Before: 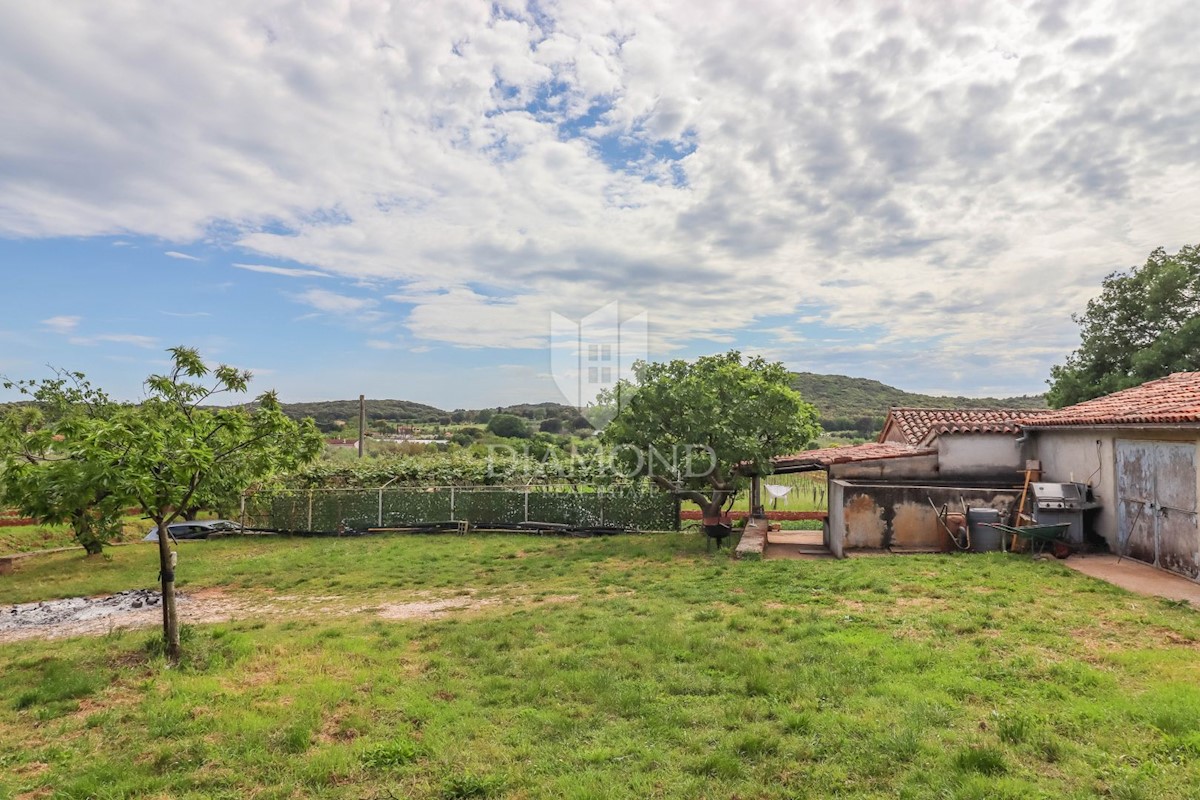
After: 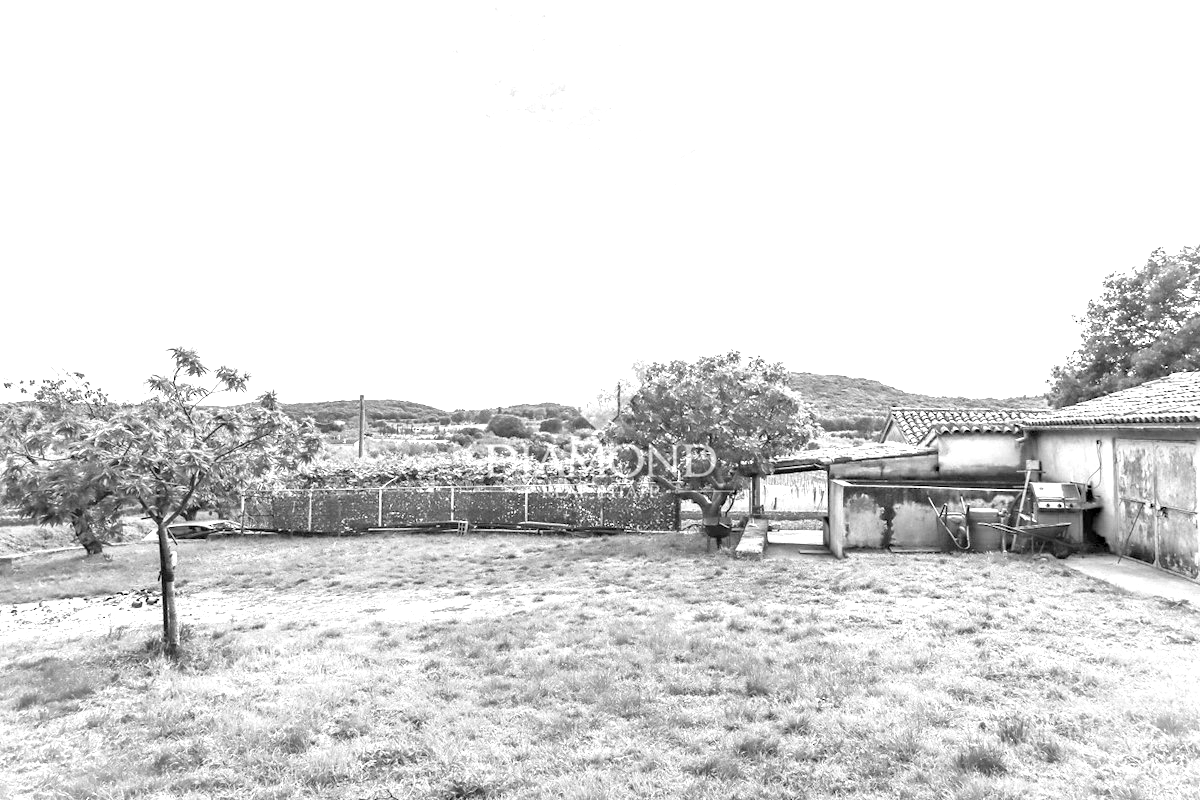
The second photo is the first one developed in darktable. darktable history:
vignetting: fall-off start 97.2%, brightness 0.293, saturation -0.001, width/height ratio 1.182
exposure: black level correction 0, exposure 1.747 EV, compensate highlight preservation false
haze removal: compatibility mode true, adaptive false
color calibration: output gray [0.267, 0.423, 0.261, 0], gray › normalize channels true, illuminant as shot in camera, x 0.36, y 0.362, temperature 4569.08 K, gamut compression 0.016
